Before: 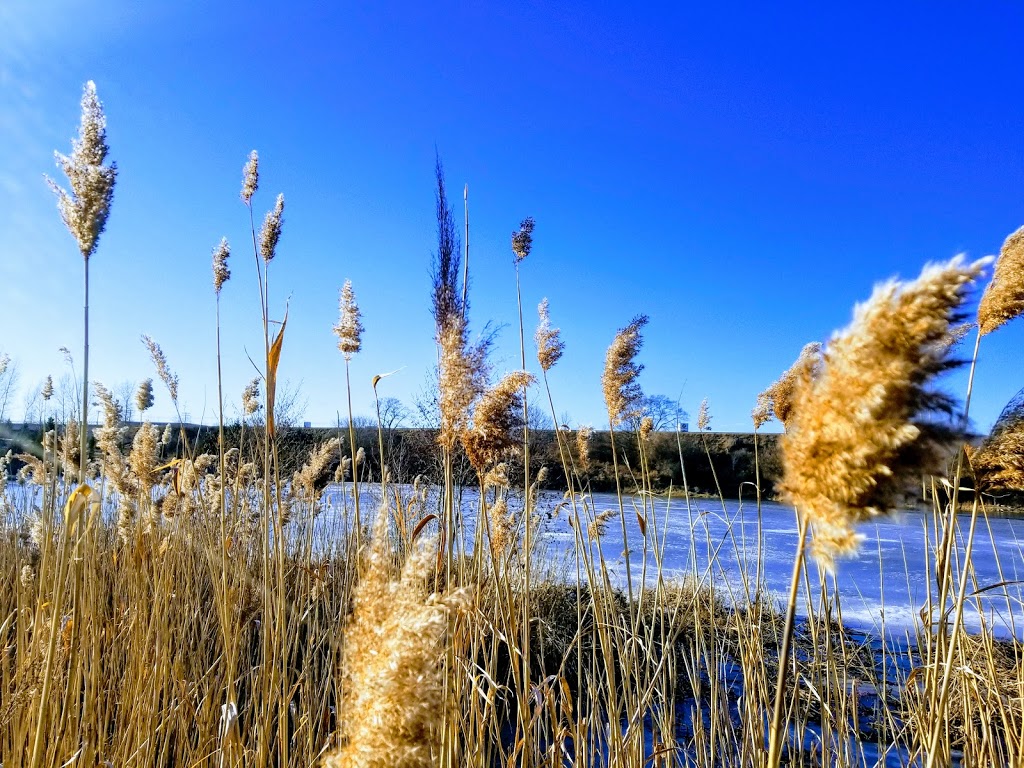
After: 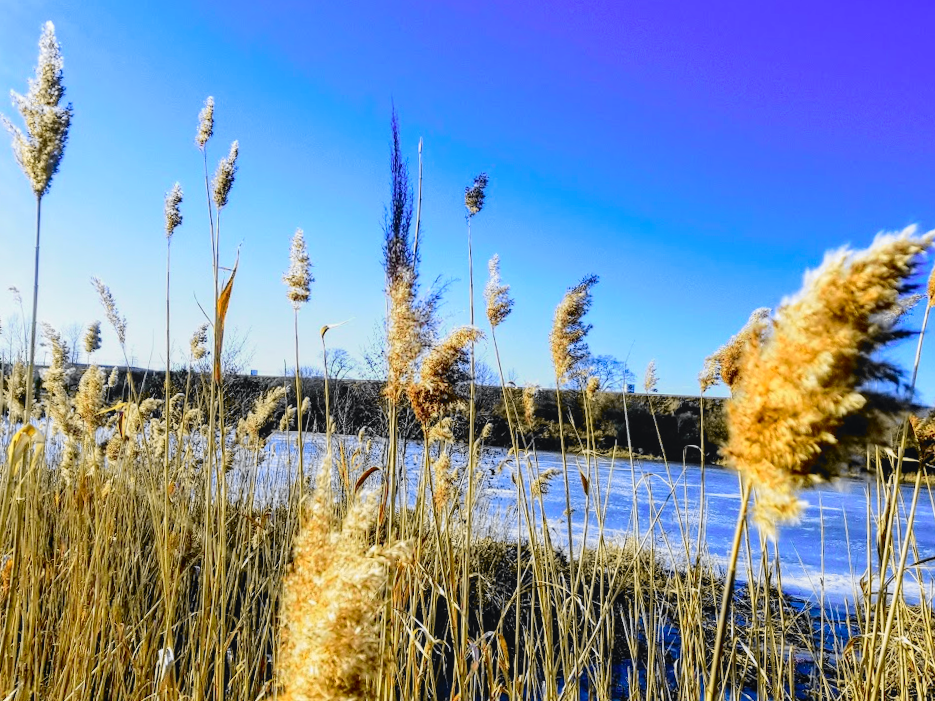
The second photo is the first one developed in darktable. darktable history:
crop and rotate: angle -1.99°, left 3.11%, top 3.92%, right 1.393%, bottom 0.571%
tone curve: curves: ch0 [(0, 0) (0.071, 0.047) (0.266, 0.26) (0.483, 0.554) (0.753, 0.811) (1, 0.983)]; ch1 [(0, 0) (0.346, 0.307) (0.408, 0.387) (0.463, 0.465) (0.482, 0.493) (0.502, 0.5) (0.517, 0.502) (0.55, 0.548) (0.597, 0.61) (0.651, 0.698) (1, 1)]; ch2 [(0, 0) (0.346, 0.34) (0.434, 0.46) (0.485, 0.494) (0.5, 0.494) (0.517, 0.506) (0.526, 0.545) (0.583, 0.61) (0.625, 0.659) (1, 1)], color space Lab, independent channels, preserve colors none
local contrast: detail 110%
